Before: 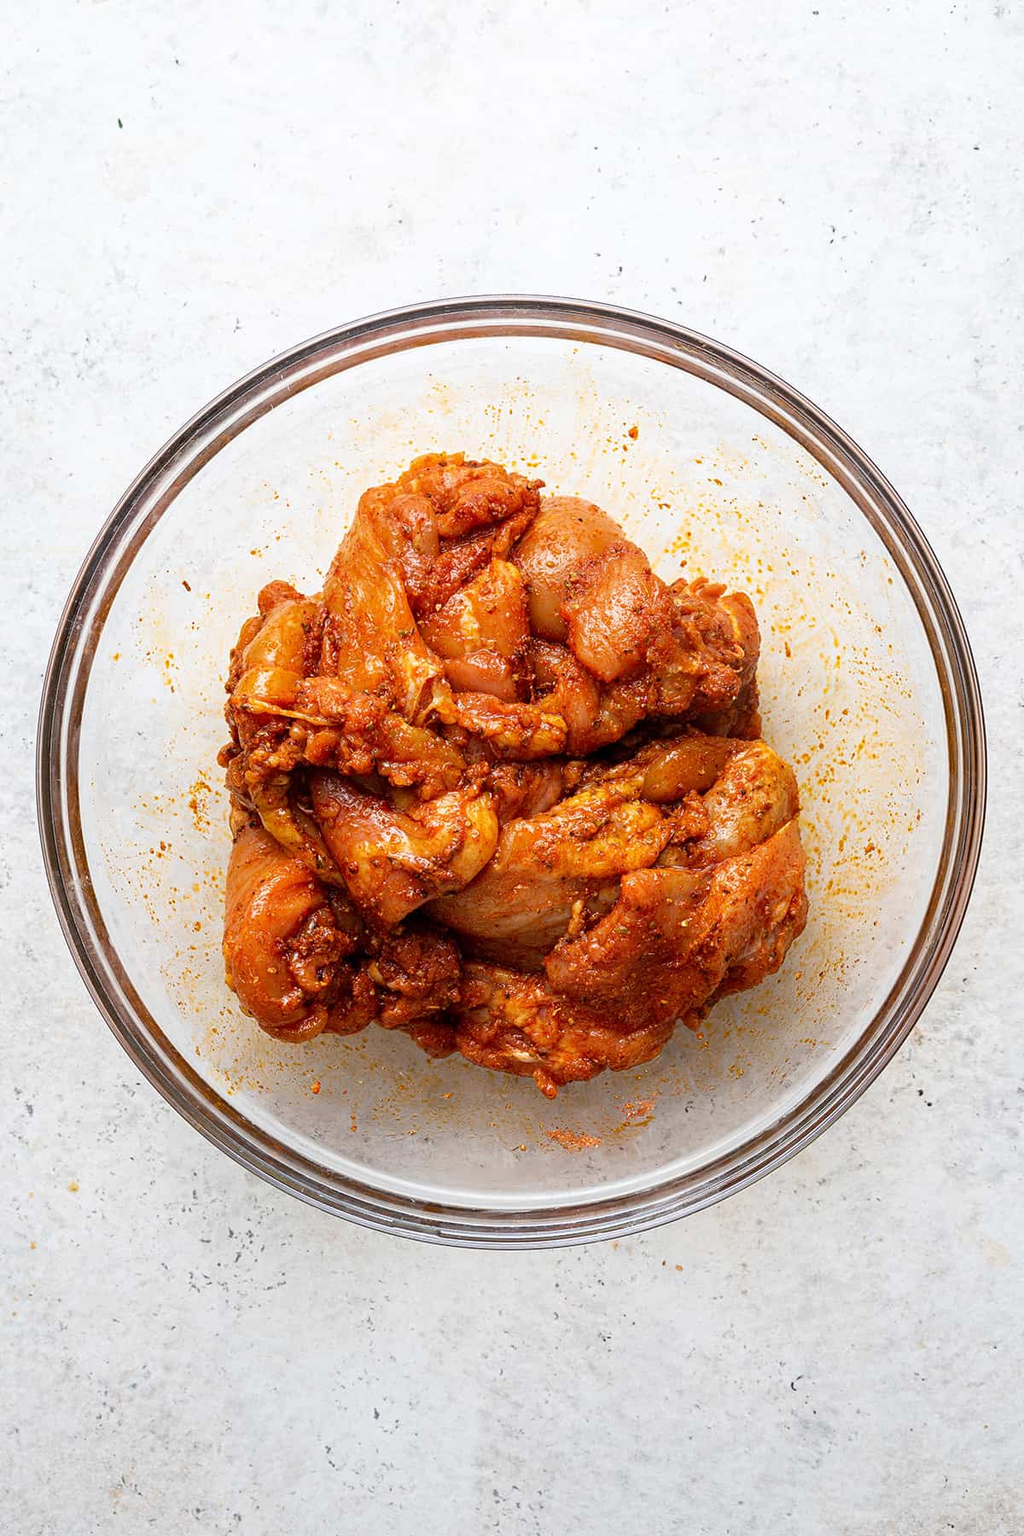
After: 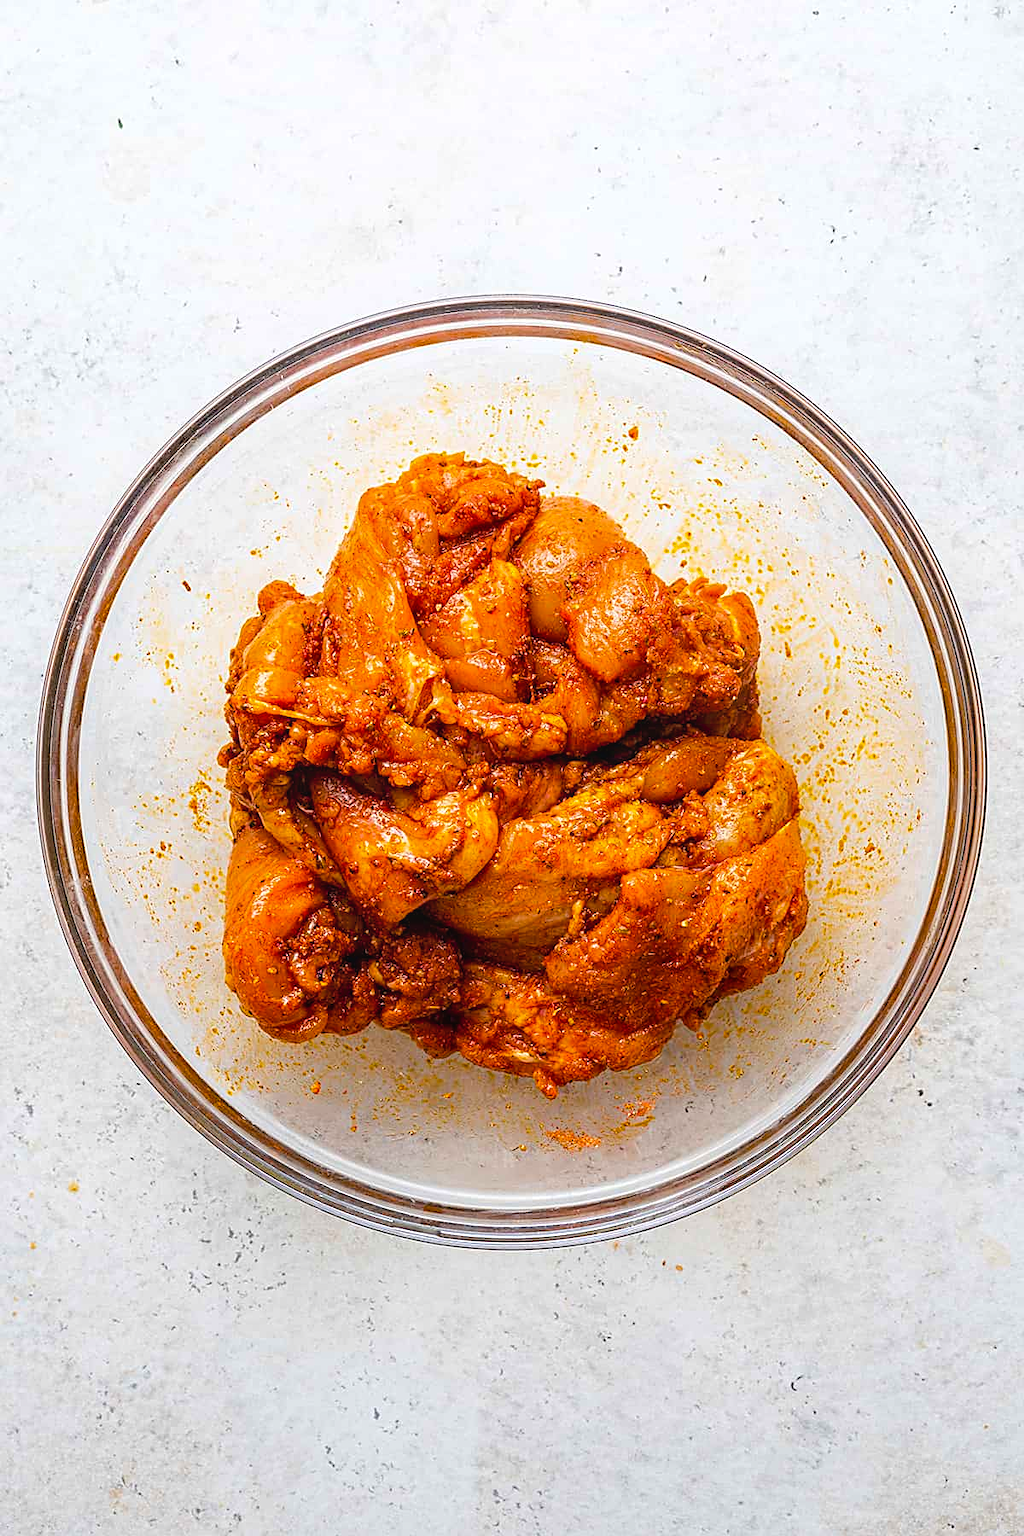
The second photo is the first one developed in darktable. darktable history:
local contrast: detail 110%
sharpen: on, module defaults
color balance rgb: perceptual saturation grading › global saturation 25%, perceptual brilliance grading › mid-tones 10%, perceptual brilliance grading › shadows 15%, global vibrance 20%
color correction: highlights a* 0.003, highlights b* -0.283
